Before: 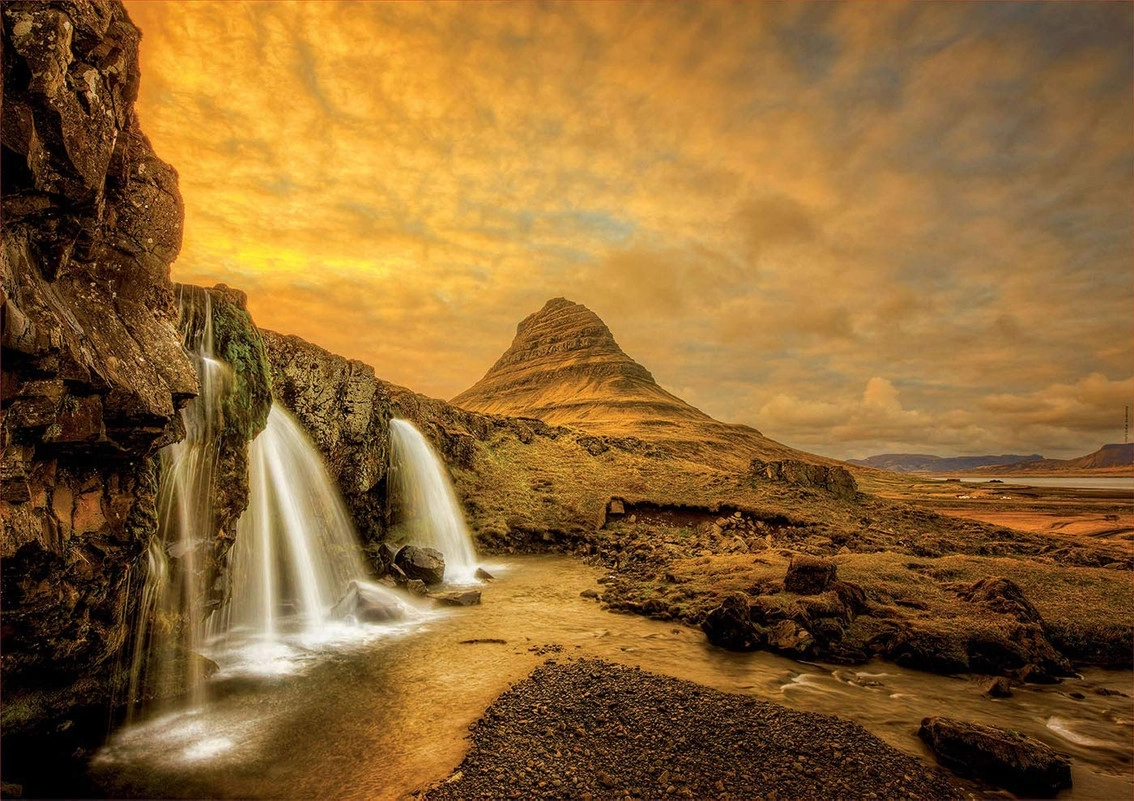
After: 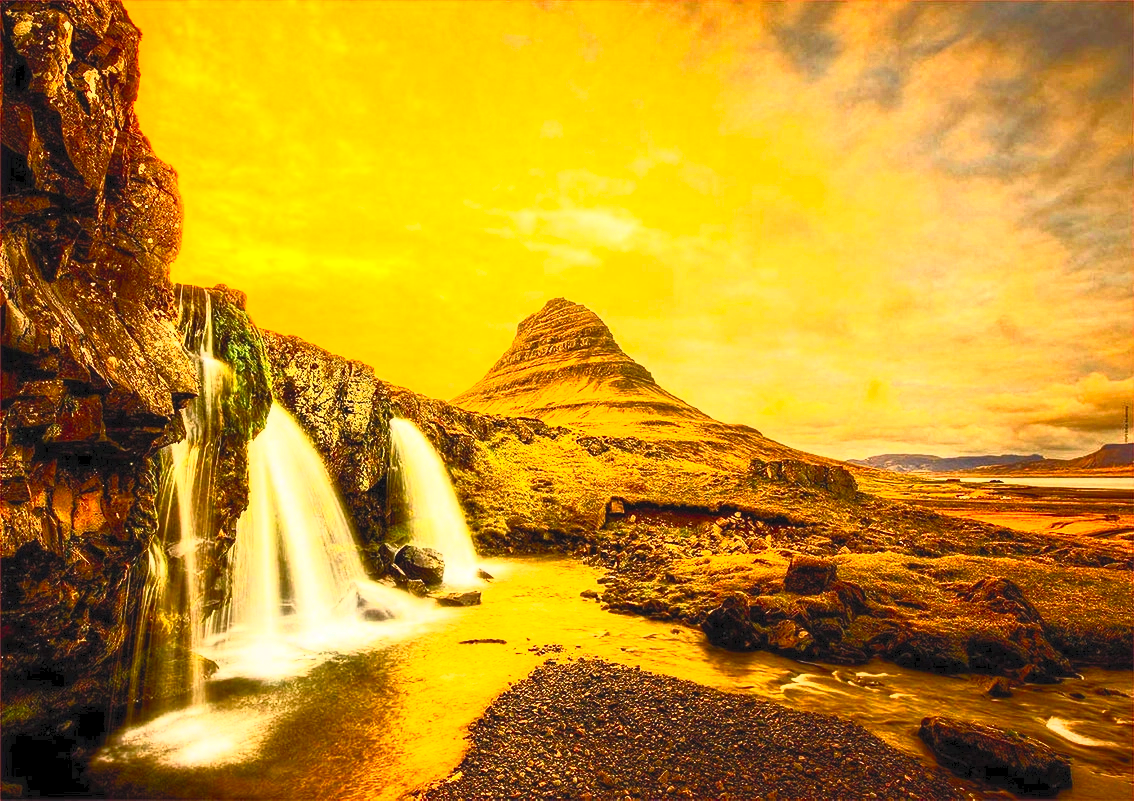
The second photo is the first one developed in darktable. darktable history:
contrast brightness saturation: contrast 0.994, brightness 0.988, saturation 0.991
